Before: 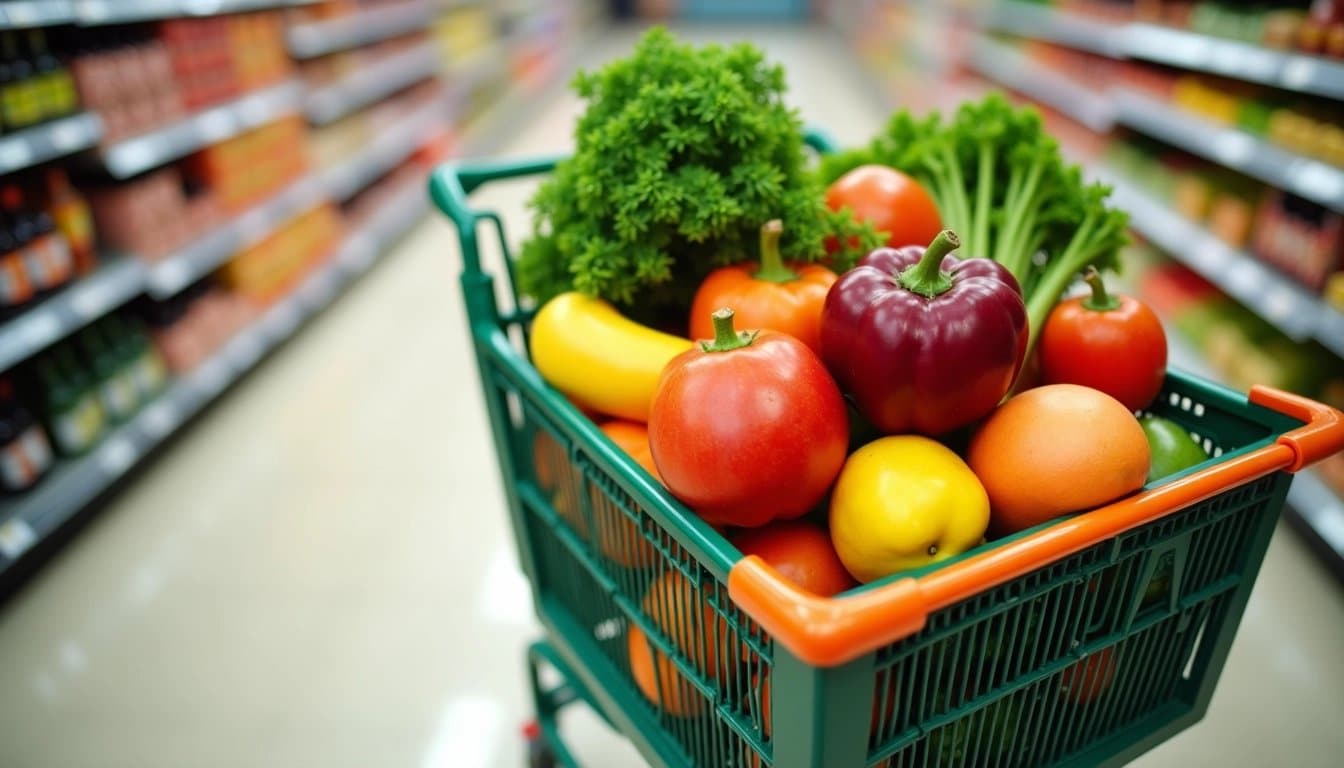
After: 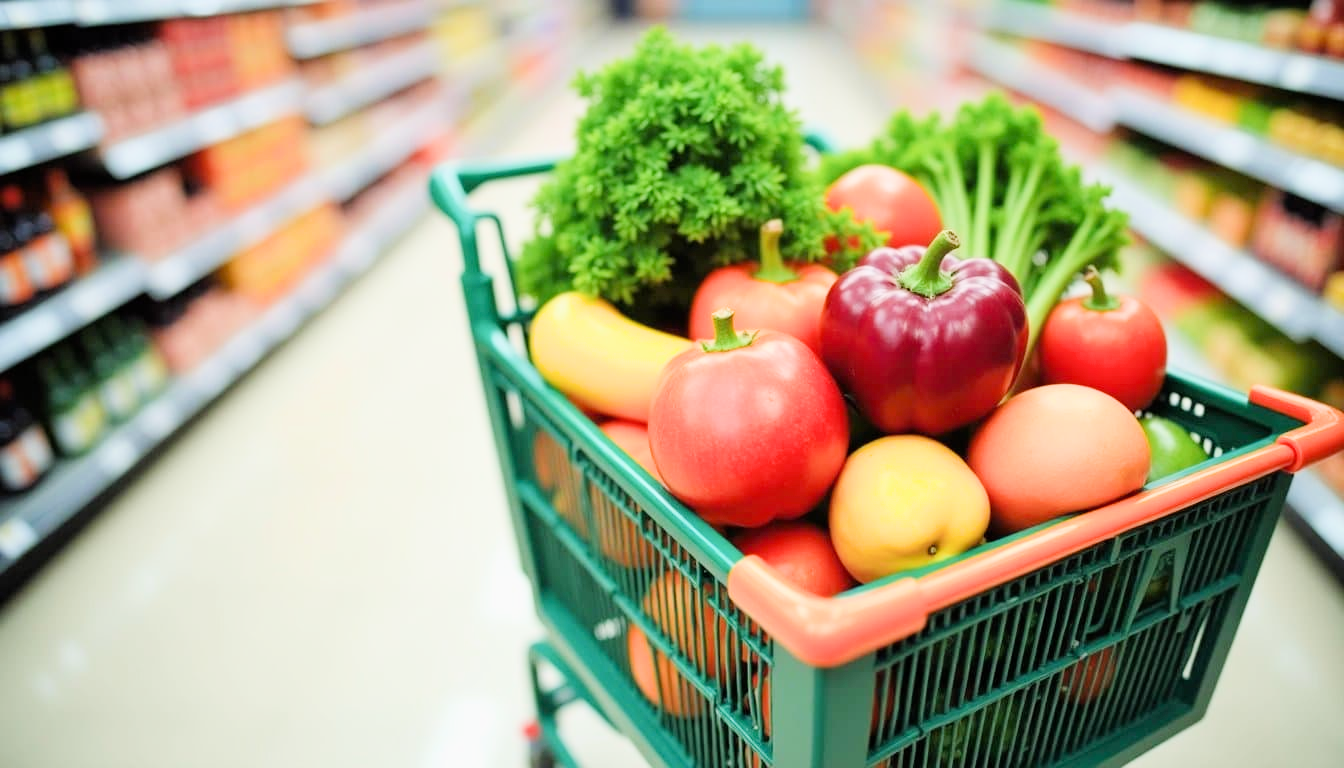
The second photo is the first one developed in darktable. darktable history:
filmic rgb: black relative exposure -7.65 EV, white relative exposure 4.56 EV, hardness 3.61
exposure: black level correction 0, exposure 1.473 EV, compensate highlight preservation false
